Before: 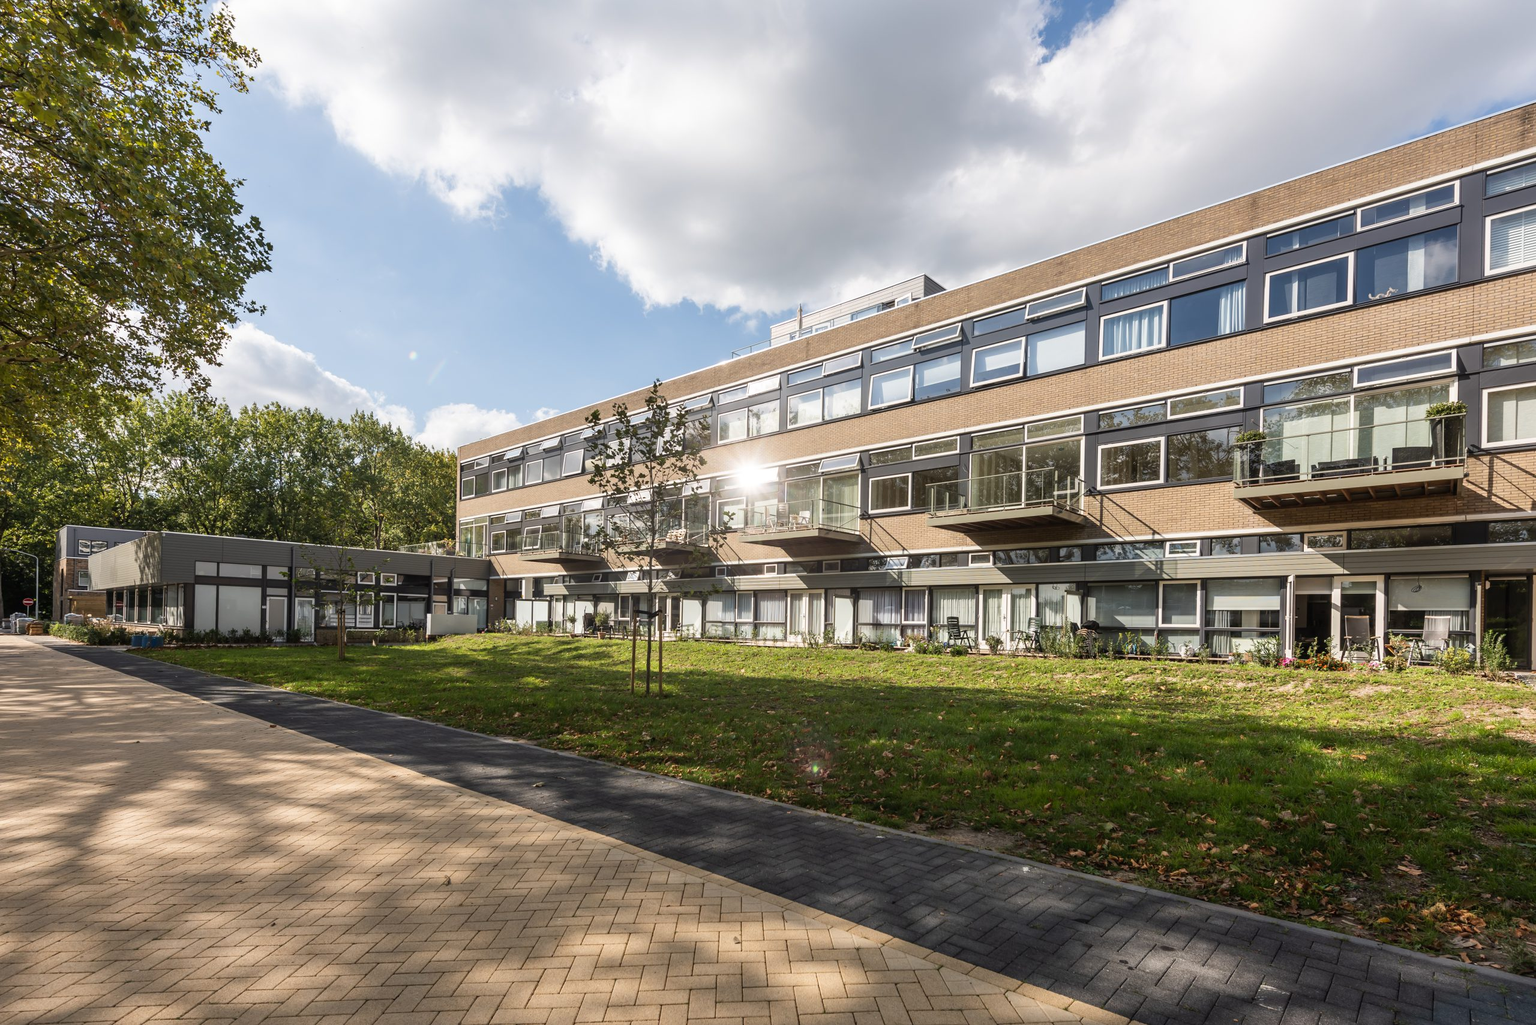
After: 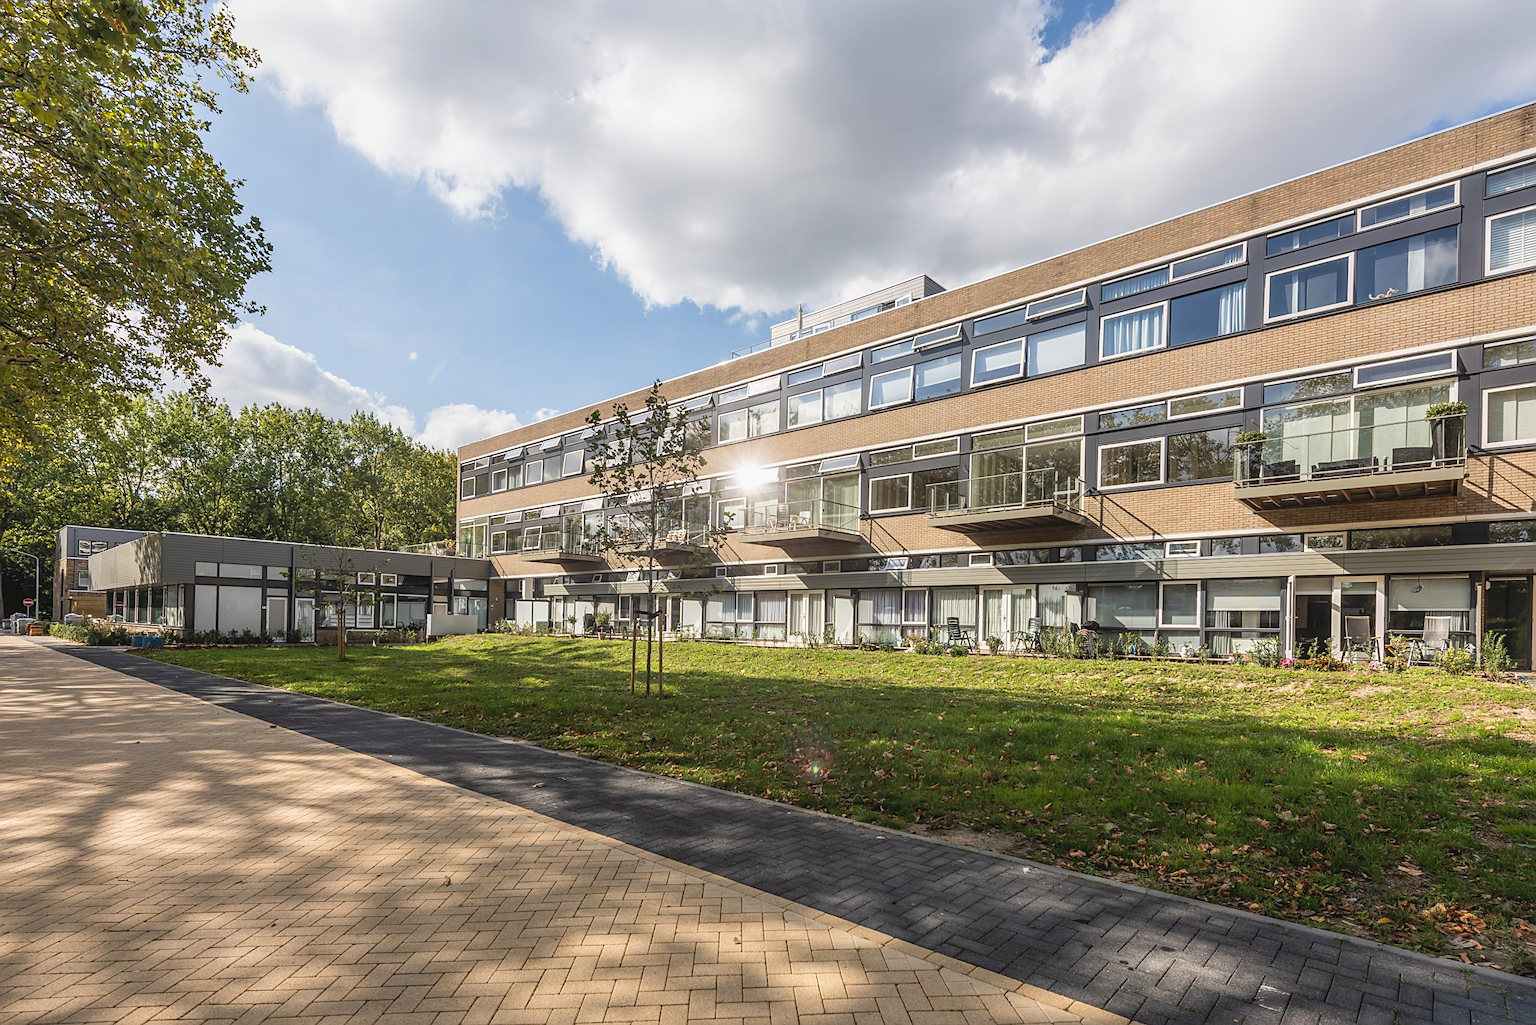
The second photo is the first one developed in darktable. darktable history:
contrast brightness saturation: contrast -0.099, brightness 0.053, saturation 0.077
sharpen: on, module defaults
local contrast: on, module defaults
